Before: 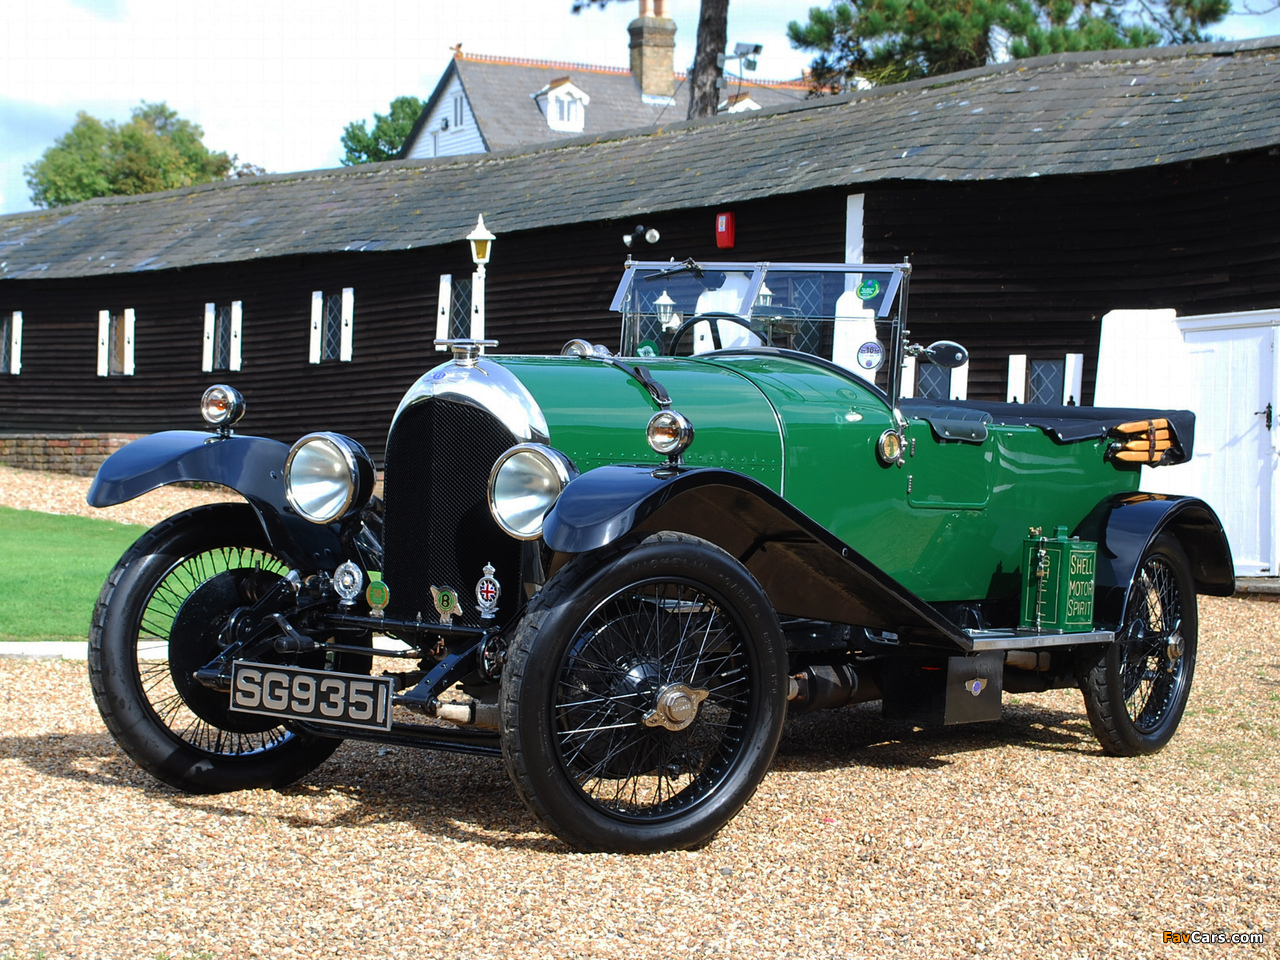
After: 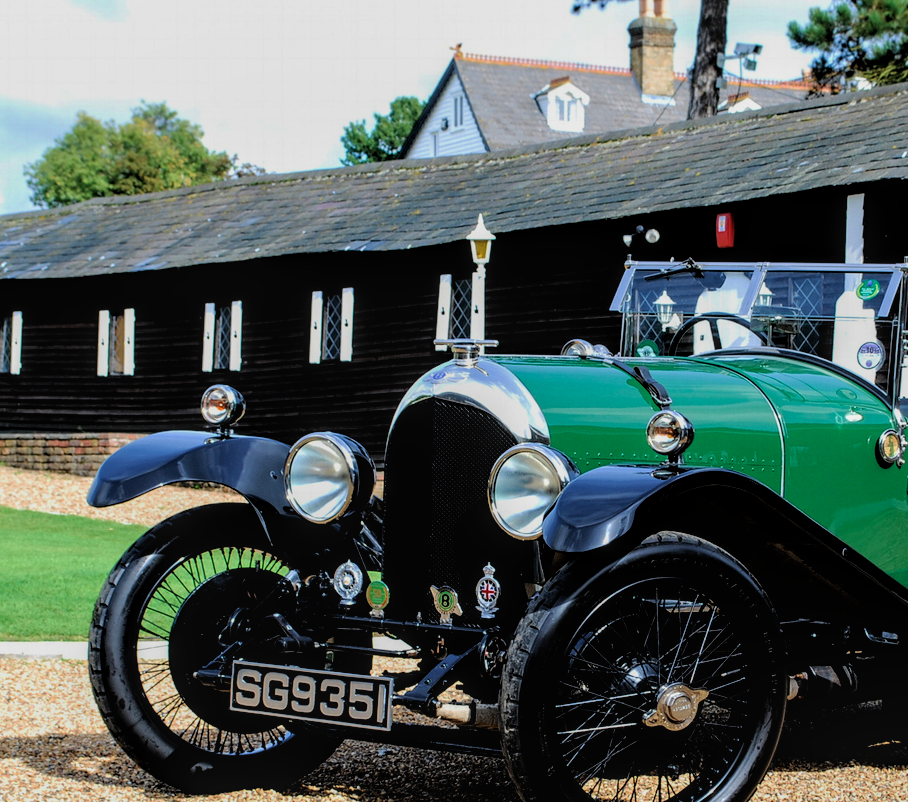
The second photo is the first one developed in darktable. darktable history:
filmic rgb: black relative exposure -3.83 EV, white relative exposure 3.48 EV, hardness 2.59, contrast 1.102
local contrast: on, module defaults
velvia: on, module defaults
crop: right 28.999%, bottom 16.434%
